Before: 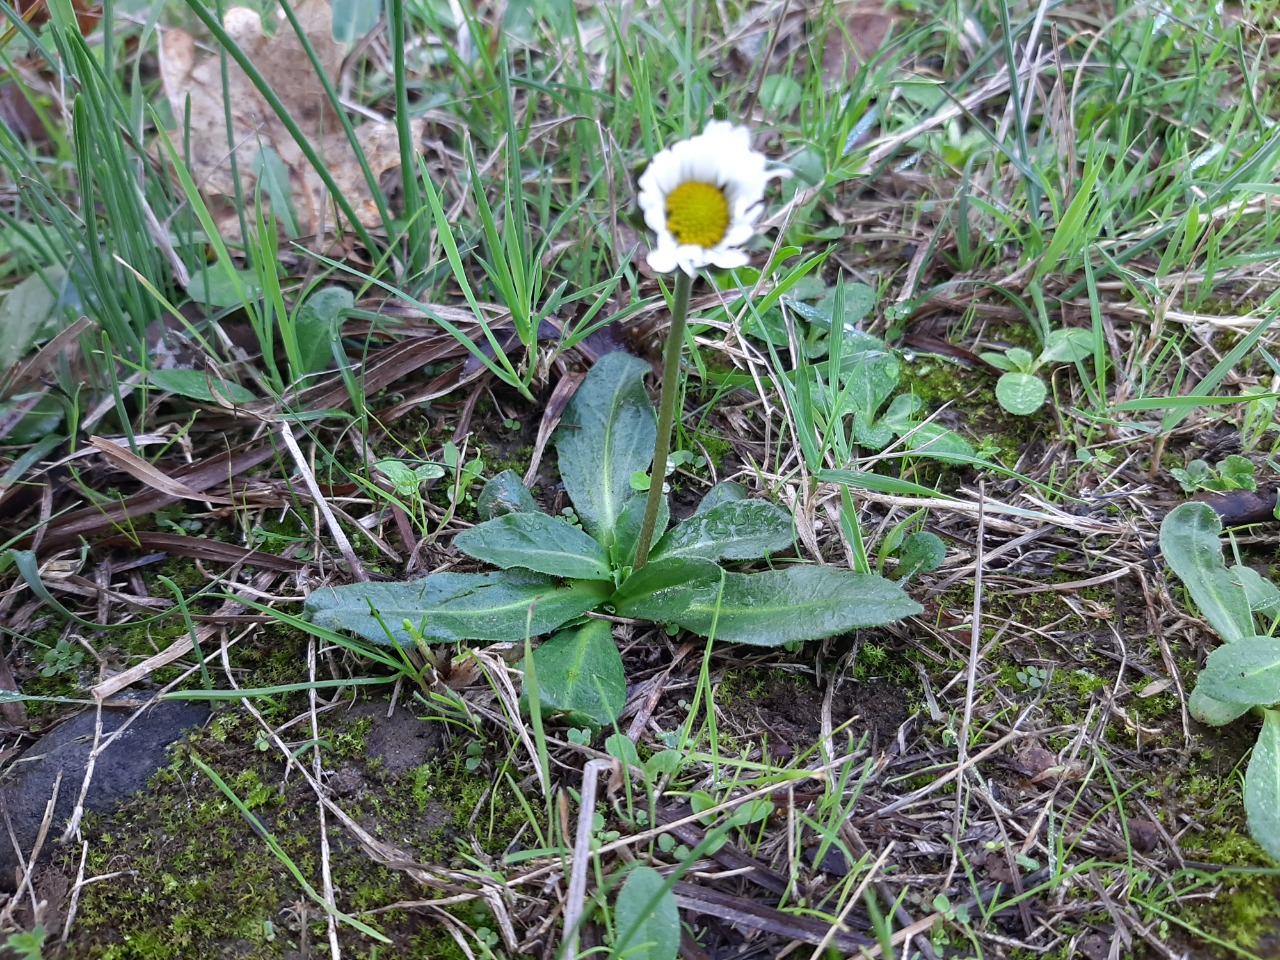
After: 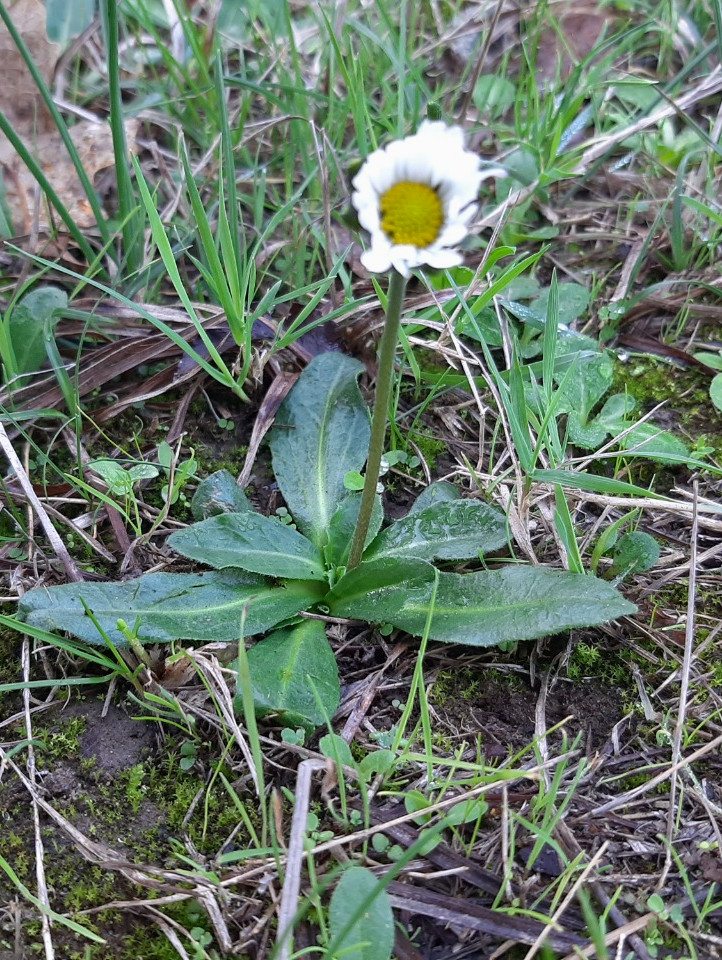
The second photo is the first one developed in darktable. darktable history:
crop and rotate: left 22.347%, right 21.242%
shadows and highlights: shadows 43.49, white point adjustment -1.32, soften with gaussian
